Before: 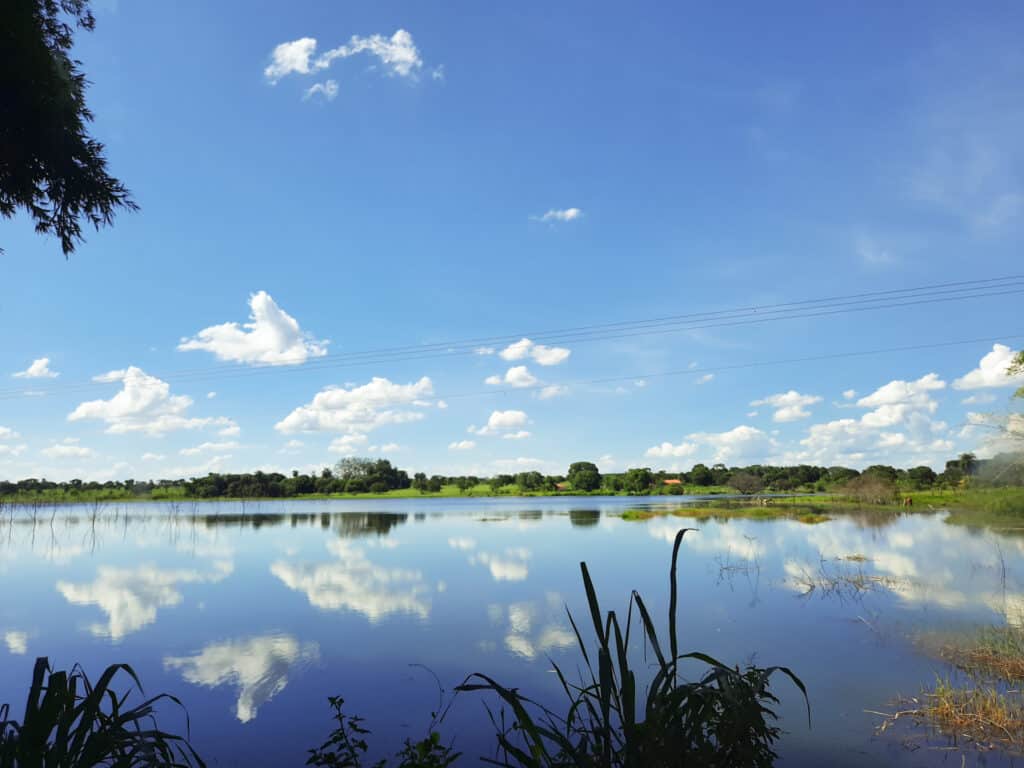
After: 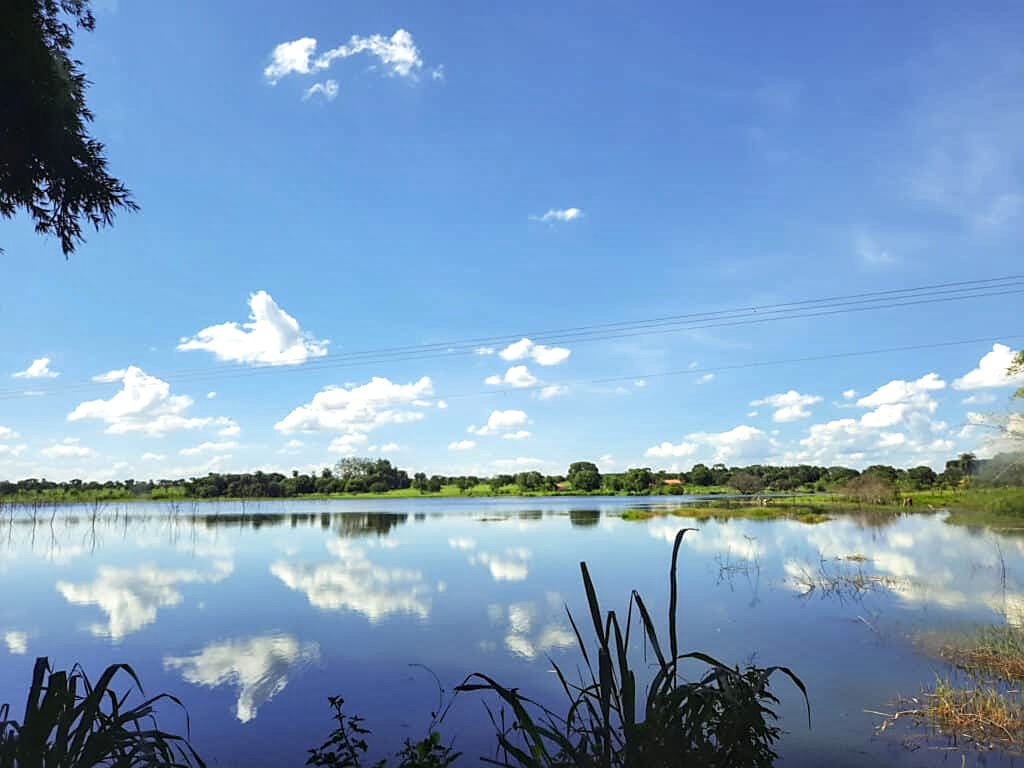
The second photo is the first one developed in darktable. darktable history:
exposure: exposure 0.161 EV, compensate highlight preservation false
sharpen: radius 1.864, amount 0.398, threshold 1.271
local contrast: on, module defaults
